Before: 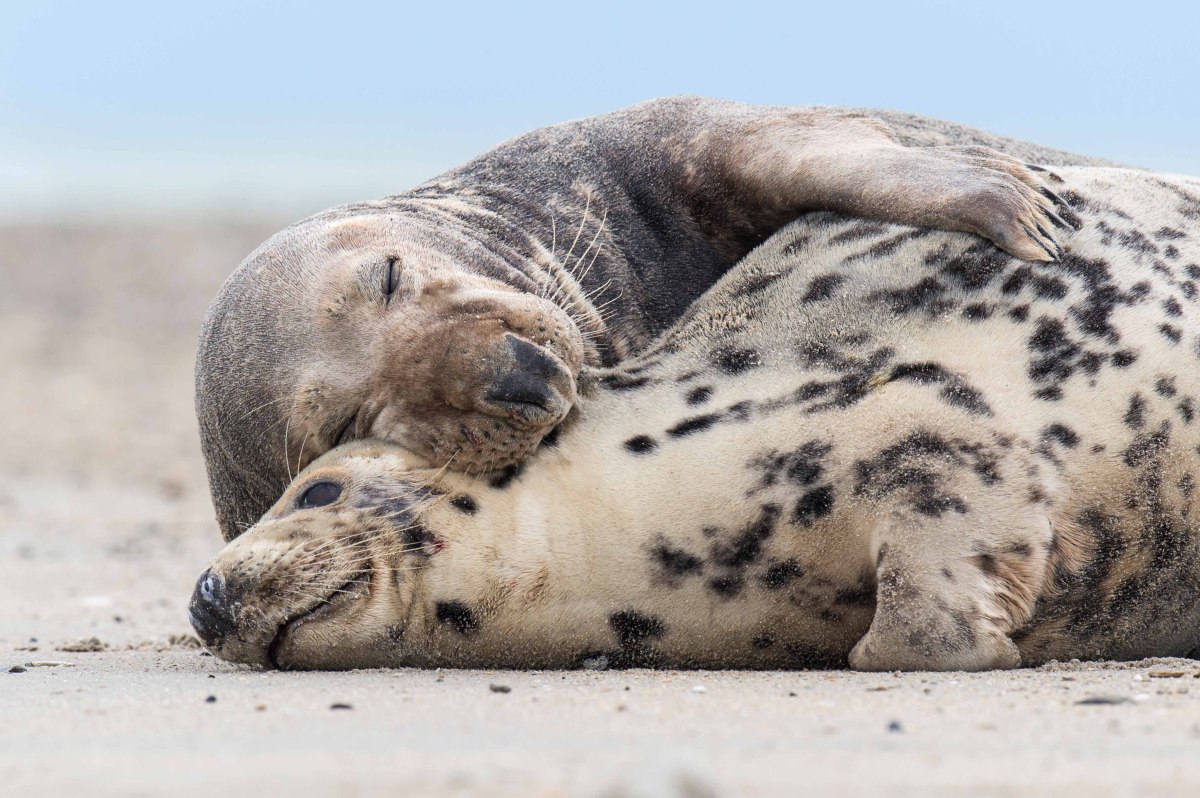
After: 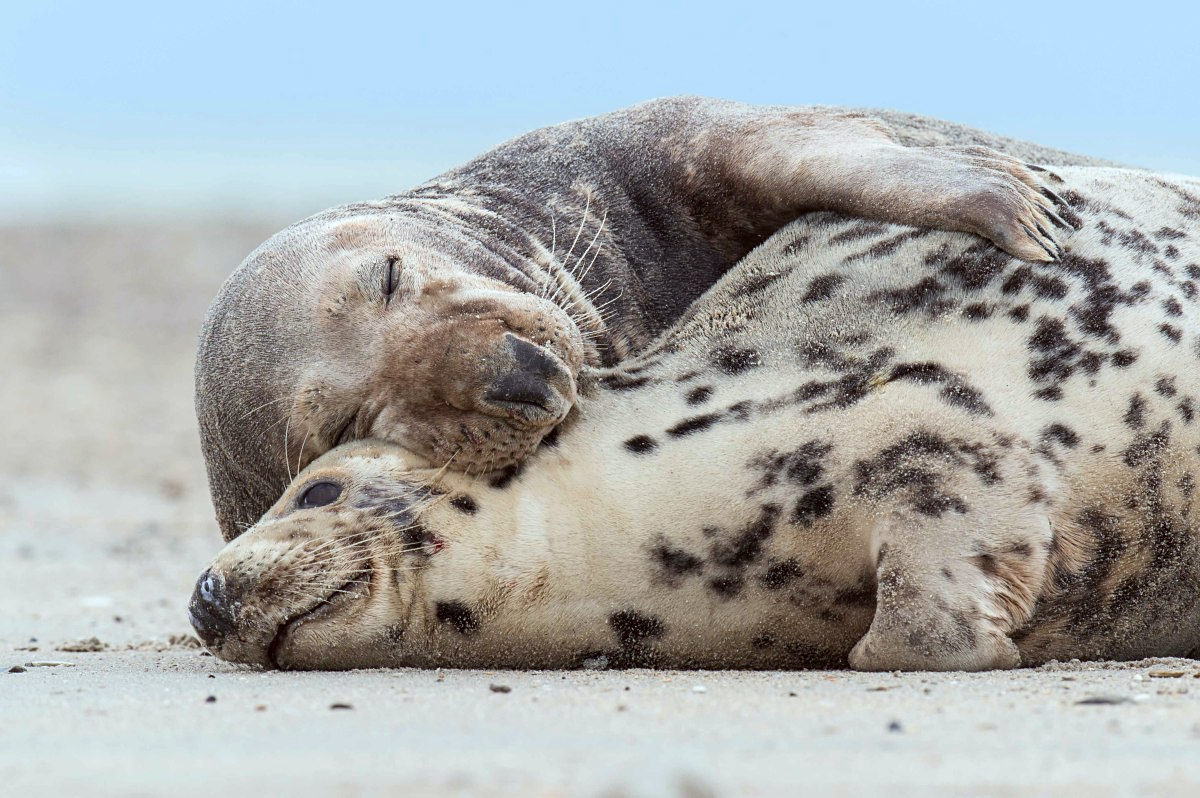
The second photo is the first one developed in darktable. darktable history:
sharpen: amount 0.2
color correction: highlights a* -4.98, highlights b* -3.76, shadows a* 3.83, shadows b* 4.08
